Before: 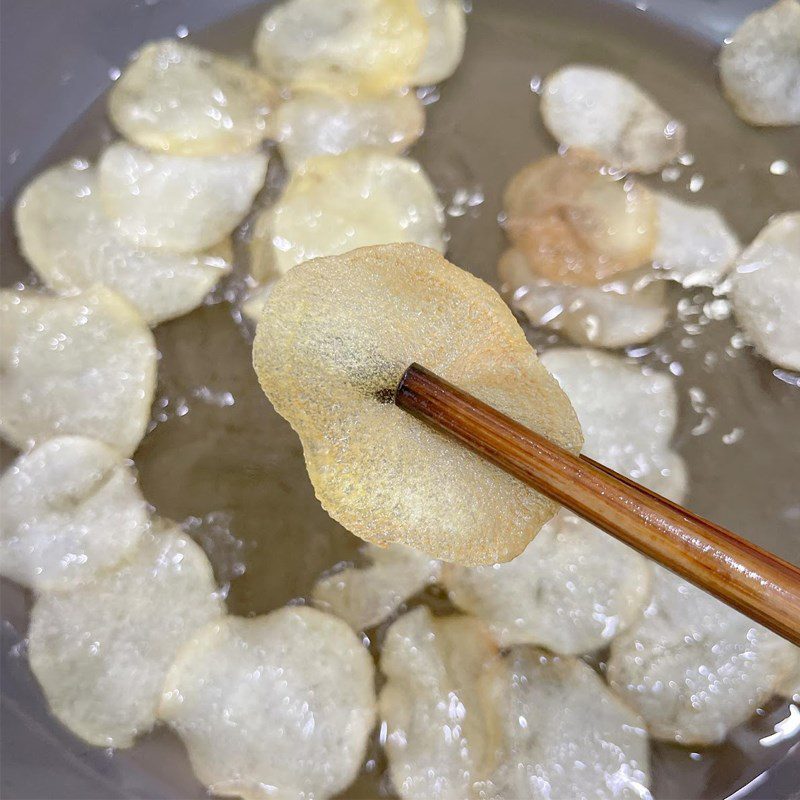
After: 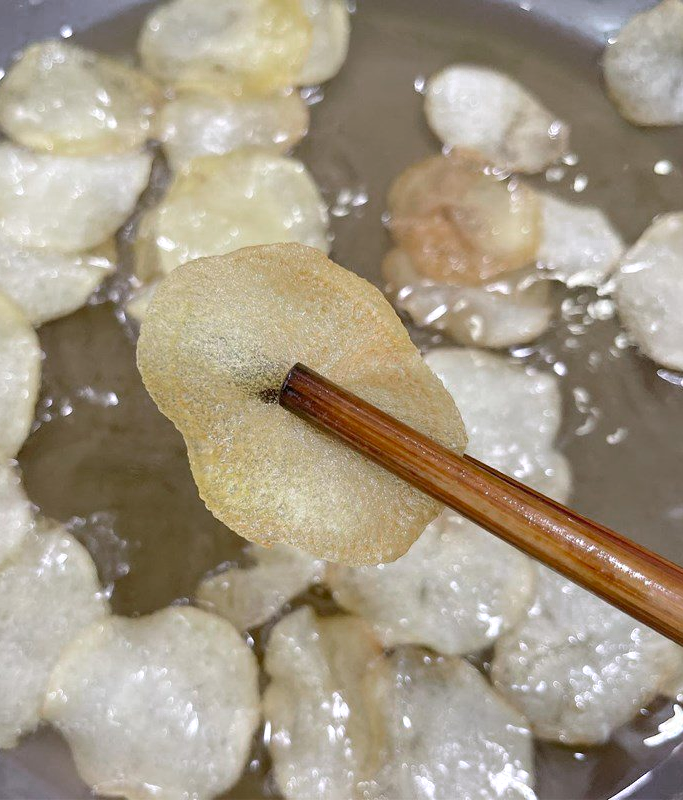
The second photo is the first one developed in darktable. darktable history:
color zones: curves: ch0 [(0.203, 0.433) (0.607, 0.517) (0.697, 0.696) (0.705, 0.897)]
crop and rotate: left 14.583%
